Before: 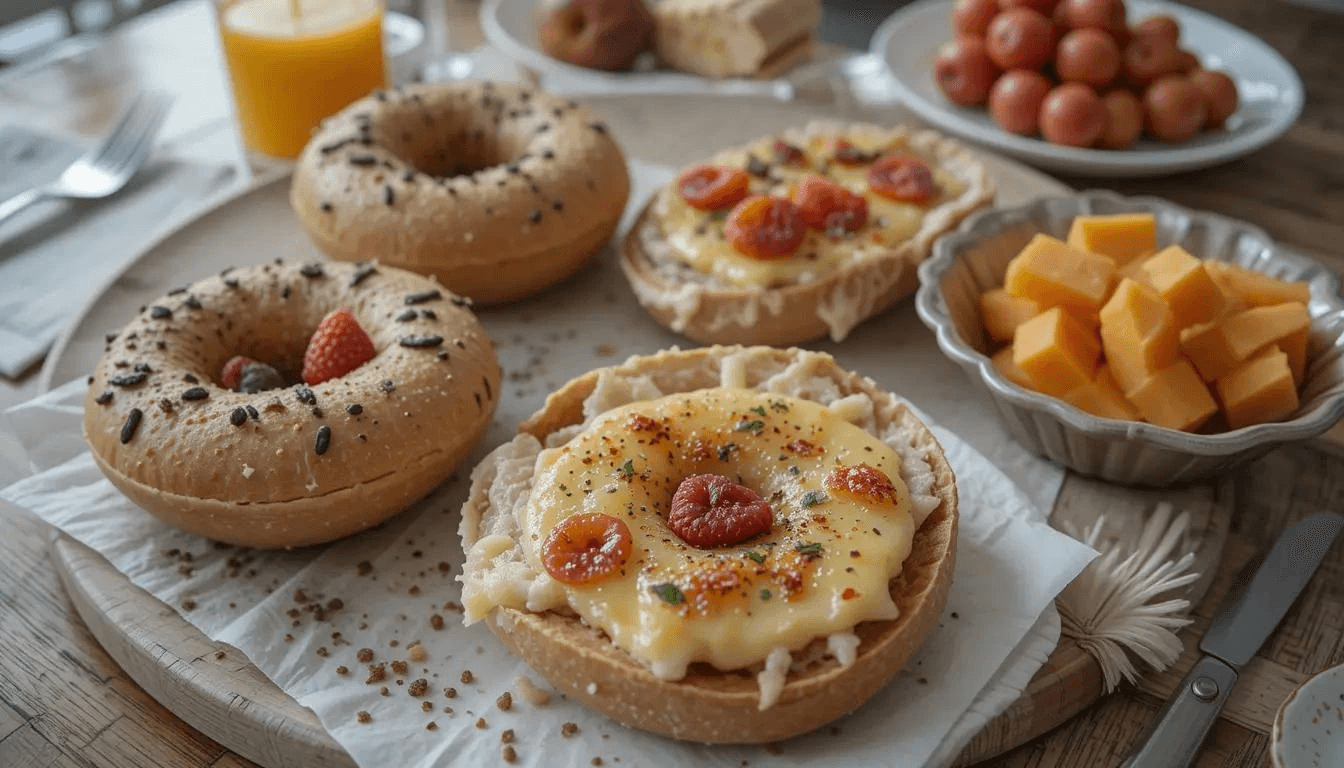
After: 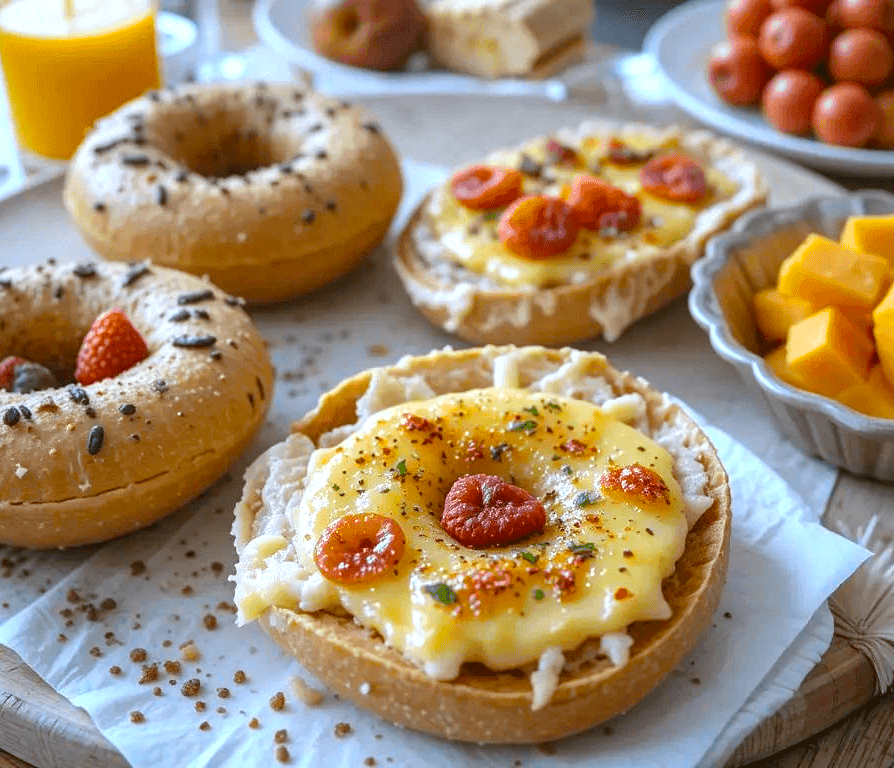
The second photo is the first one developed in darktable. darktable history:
crop: left 16.899%, right 16.556%
exposure: exposure 0.766 EV, compensate highlight preservation false
color balance rgb: linear chroma grading › global chroma 15%, perceptual saturation grading › global saturation 30%
white balance: red 0.926, green 1.003, blue 1.133
